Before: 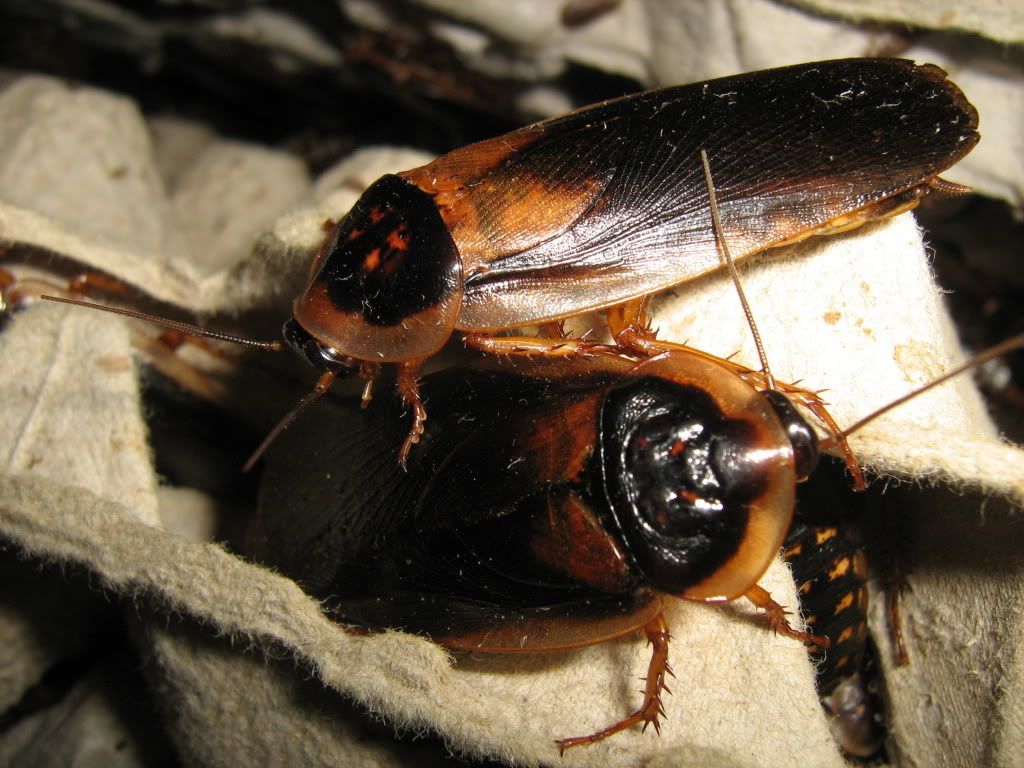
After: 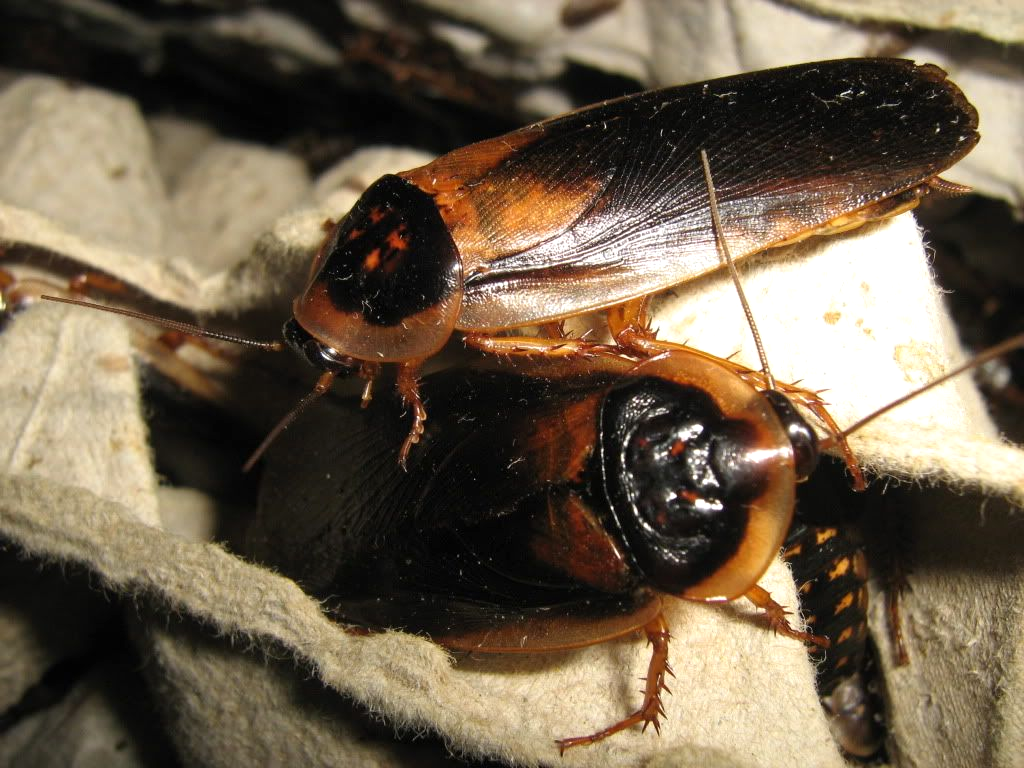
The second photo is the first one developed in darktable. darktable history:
exposure: black level correction 0, exposure 0.2 EV, compensate exposure bias true, compensate highlight preservation false
color contrast: green-magenta contrast 0.96
